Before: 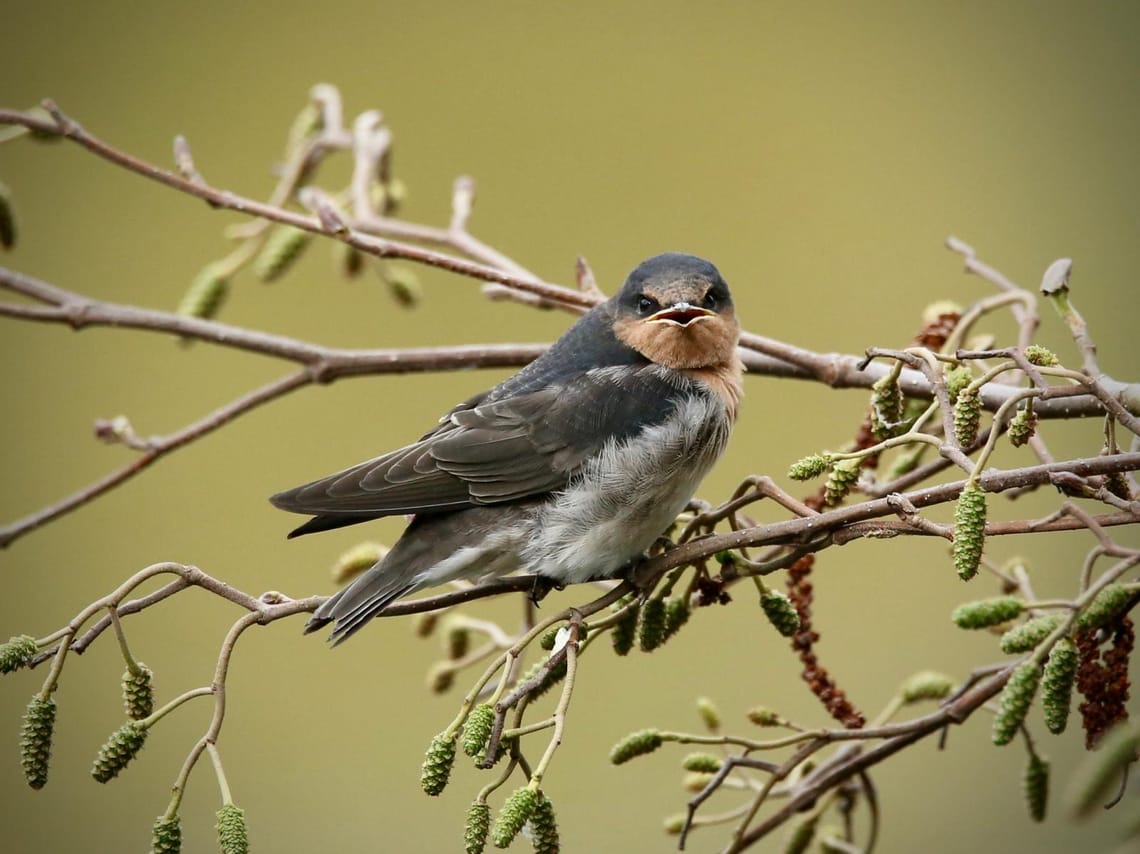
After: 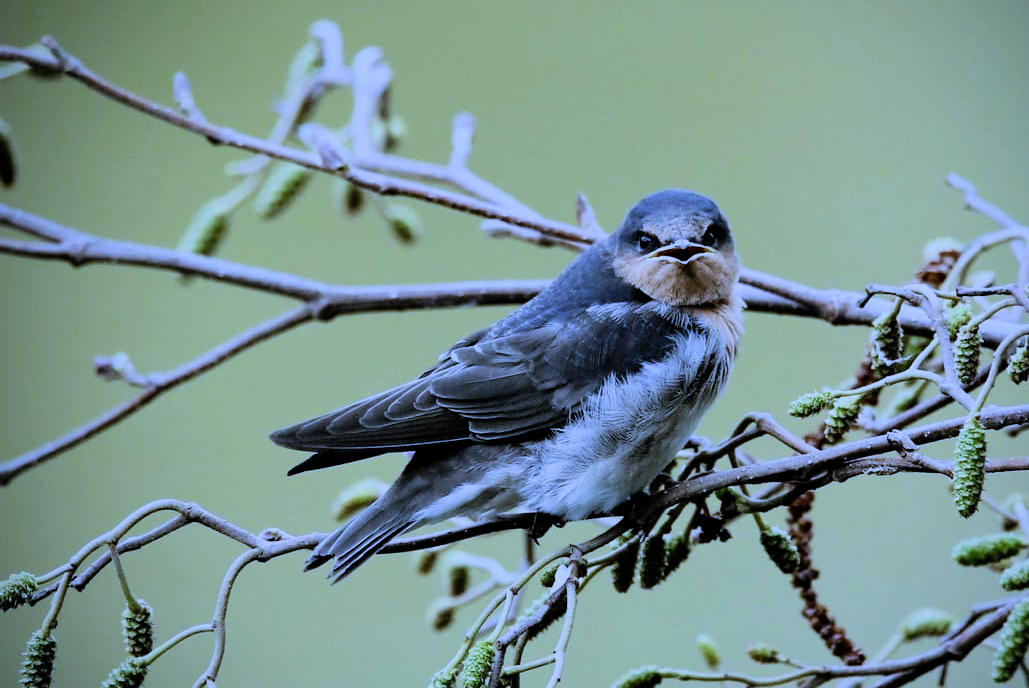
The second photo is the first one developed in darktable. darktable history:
crop: top 7.49%, right 9.717%, bottom 11.943%
contrast brightness saturation: contrast 0.03, brightness 0.06, saturation 0.13
filmic rgb: black relative exposure -5 EV, hardness 2.88, contrast 1.3
white balance: red 0.766, blue 1.537
